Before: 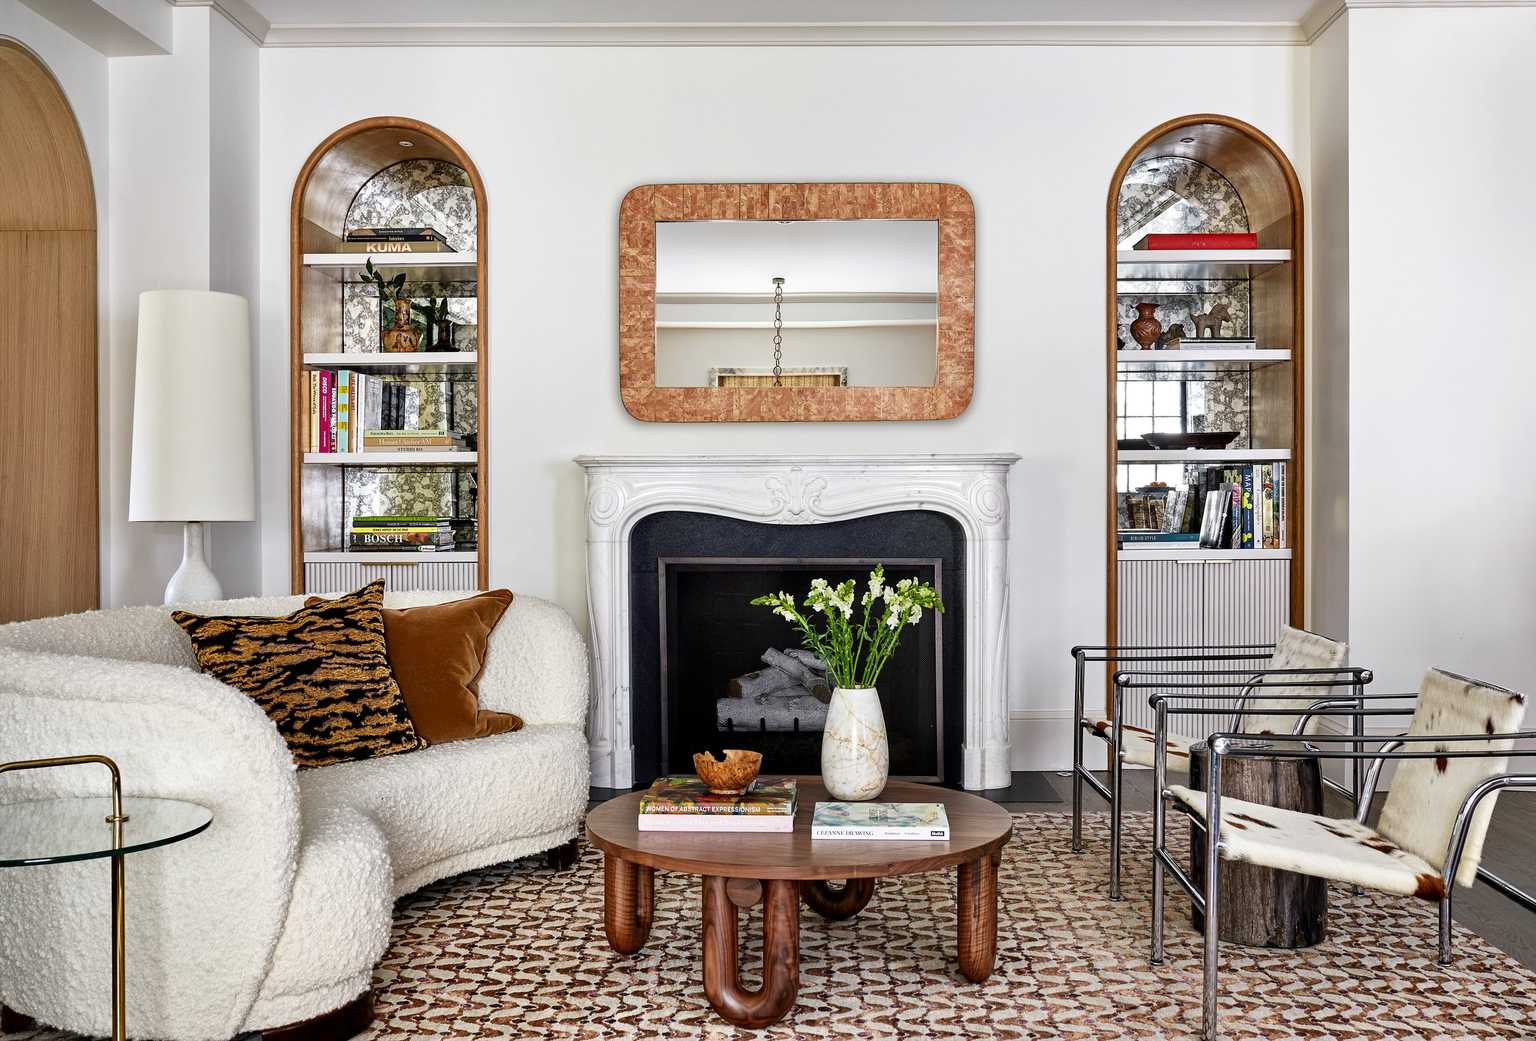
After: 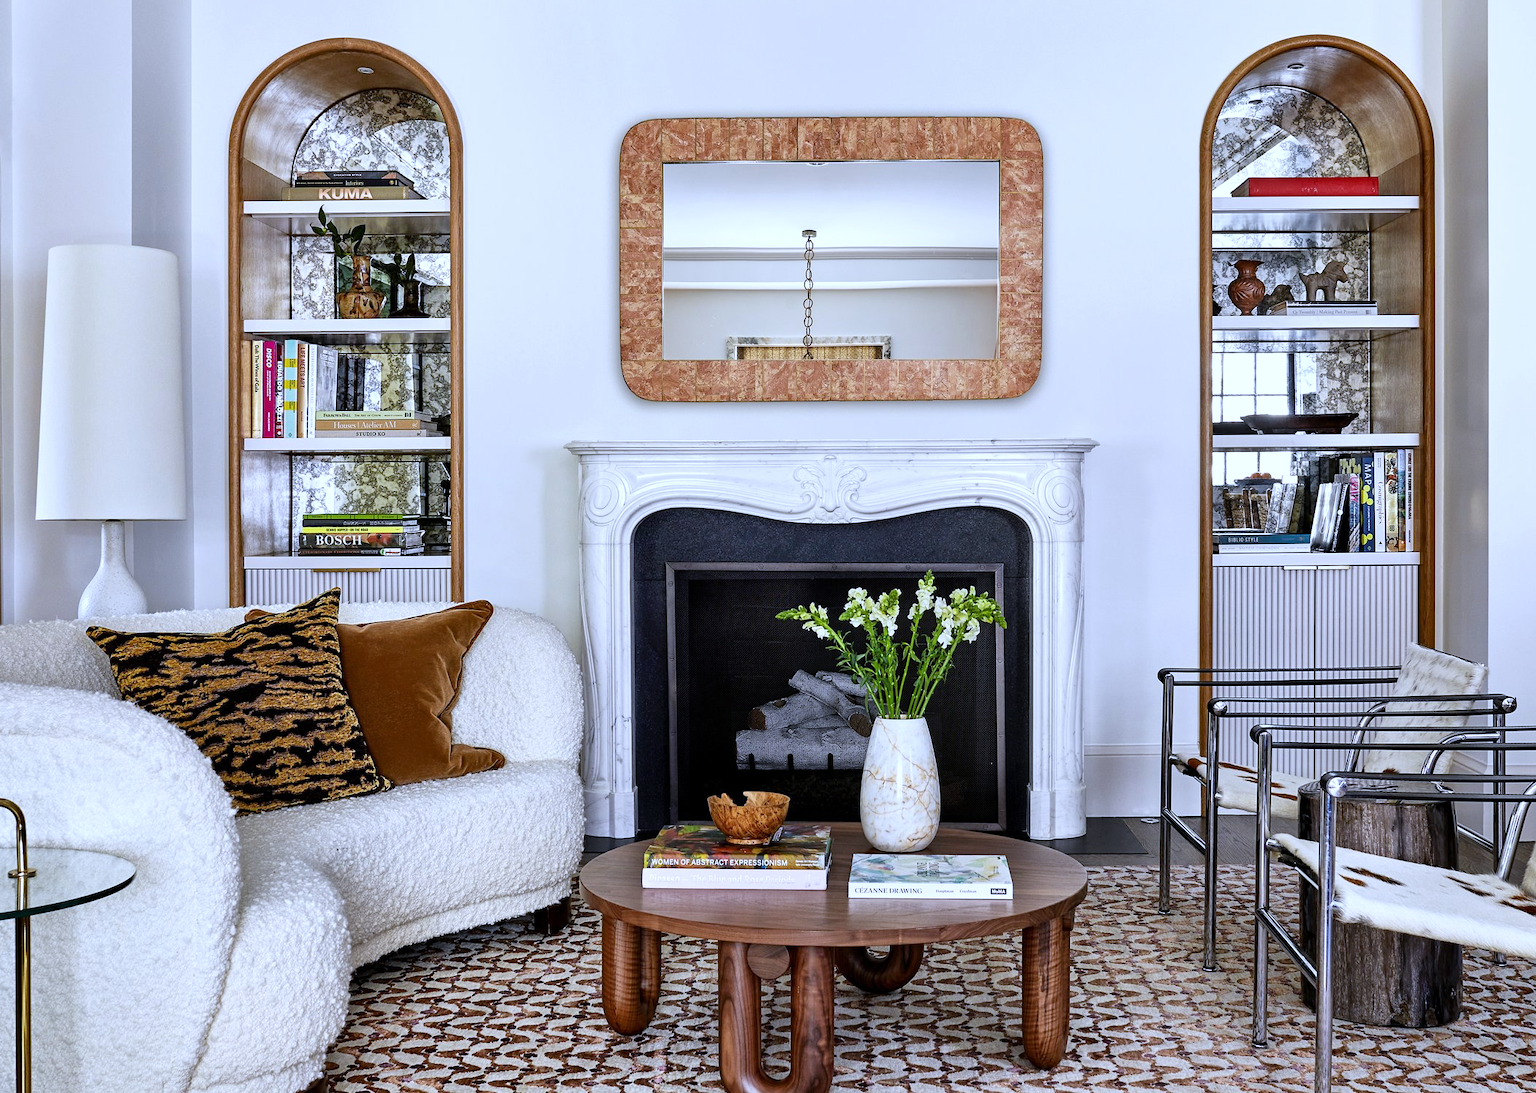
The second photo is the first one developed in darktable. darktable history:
crop: left 6.446%, top 8.188%, right 9.538%, bottom 3.548%
white balance: red 0.948, green 1.02, blue 1.176
